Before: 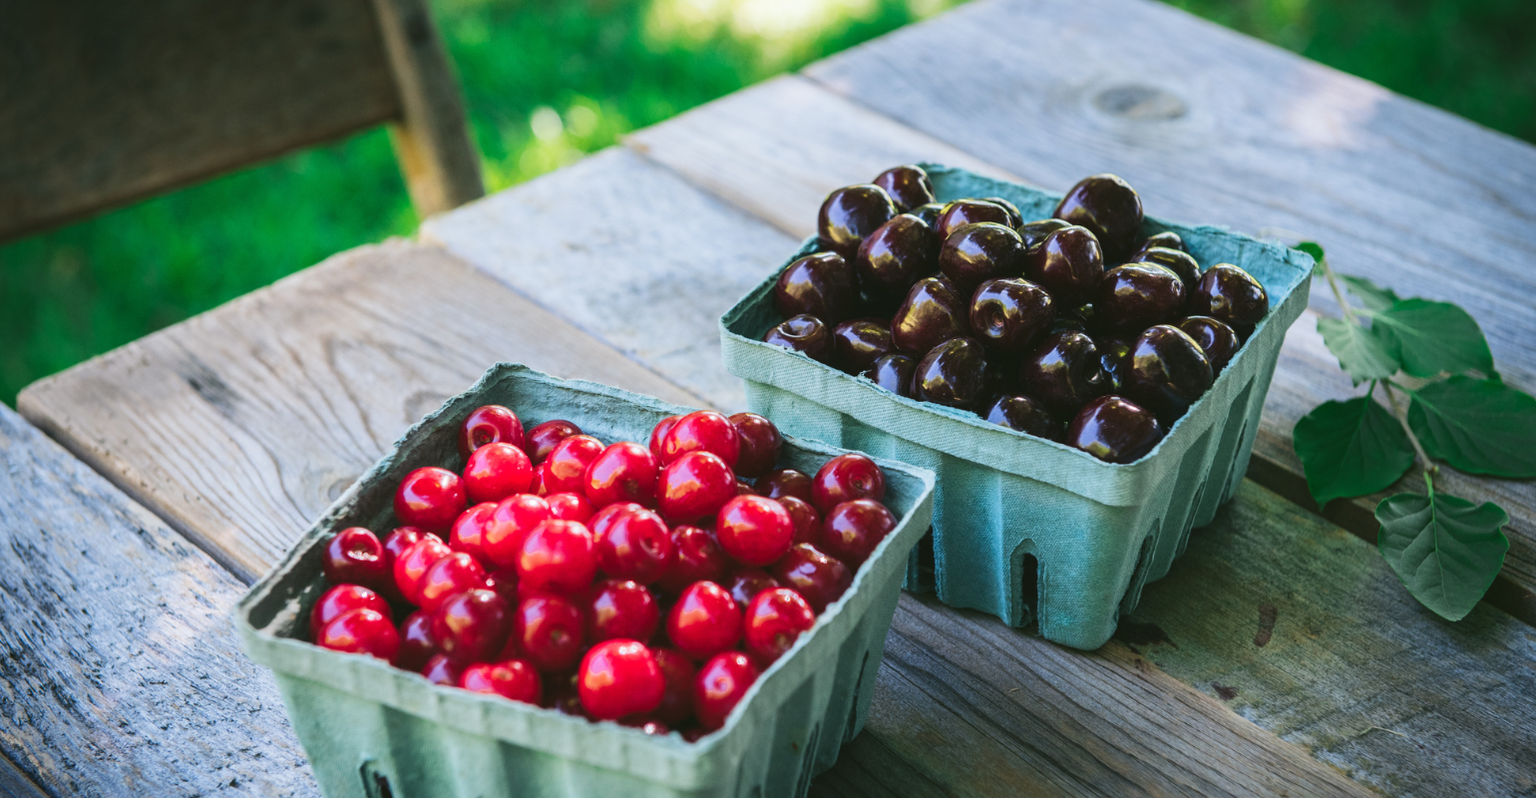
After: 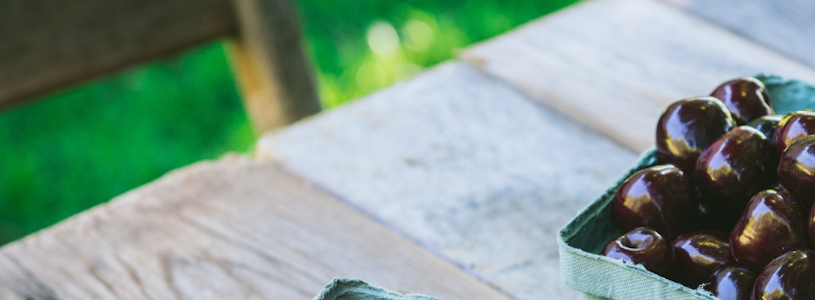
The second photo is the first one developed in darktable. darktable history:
crop: left 10.121%, top 10.631%, right 36.218%, bottom 51.526%
rotate and perspective: rotation -0.45°, automatic cropping original format, crop left 0.008, crop right 0.992, crop top 0.012, crop bottom 0.988
